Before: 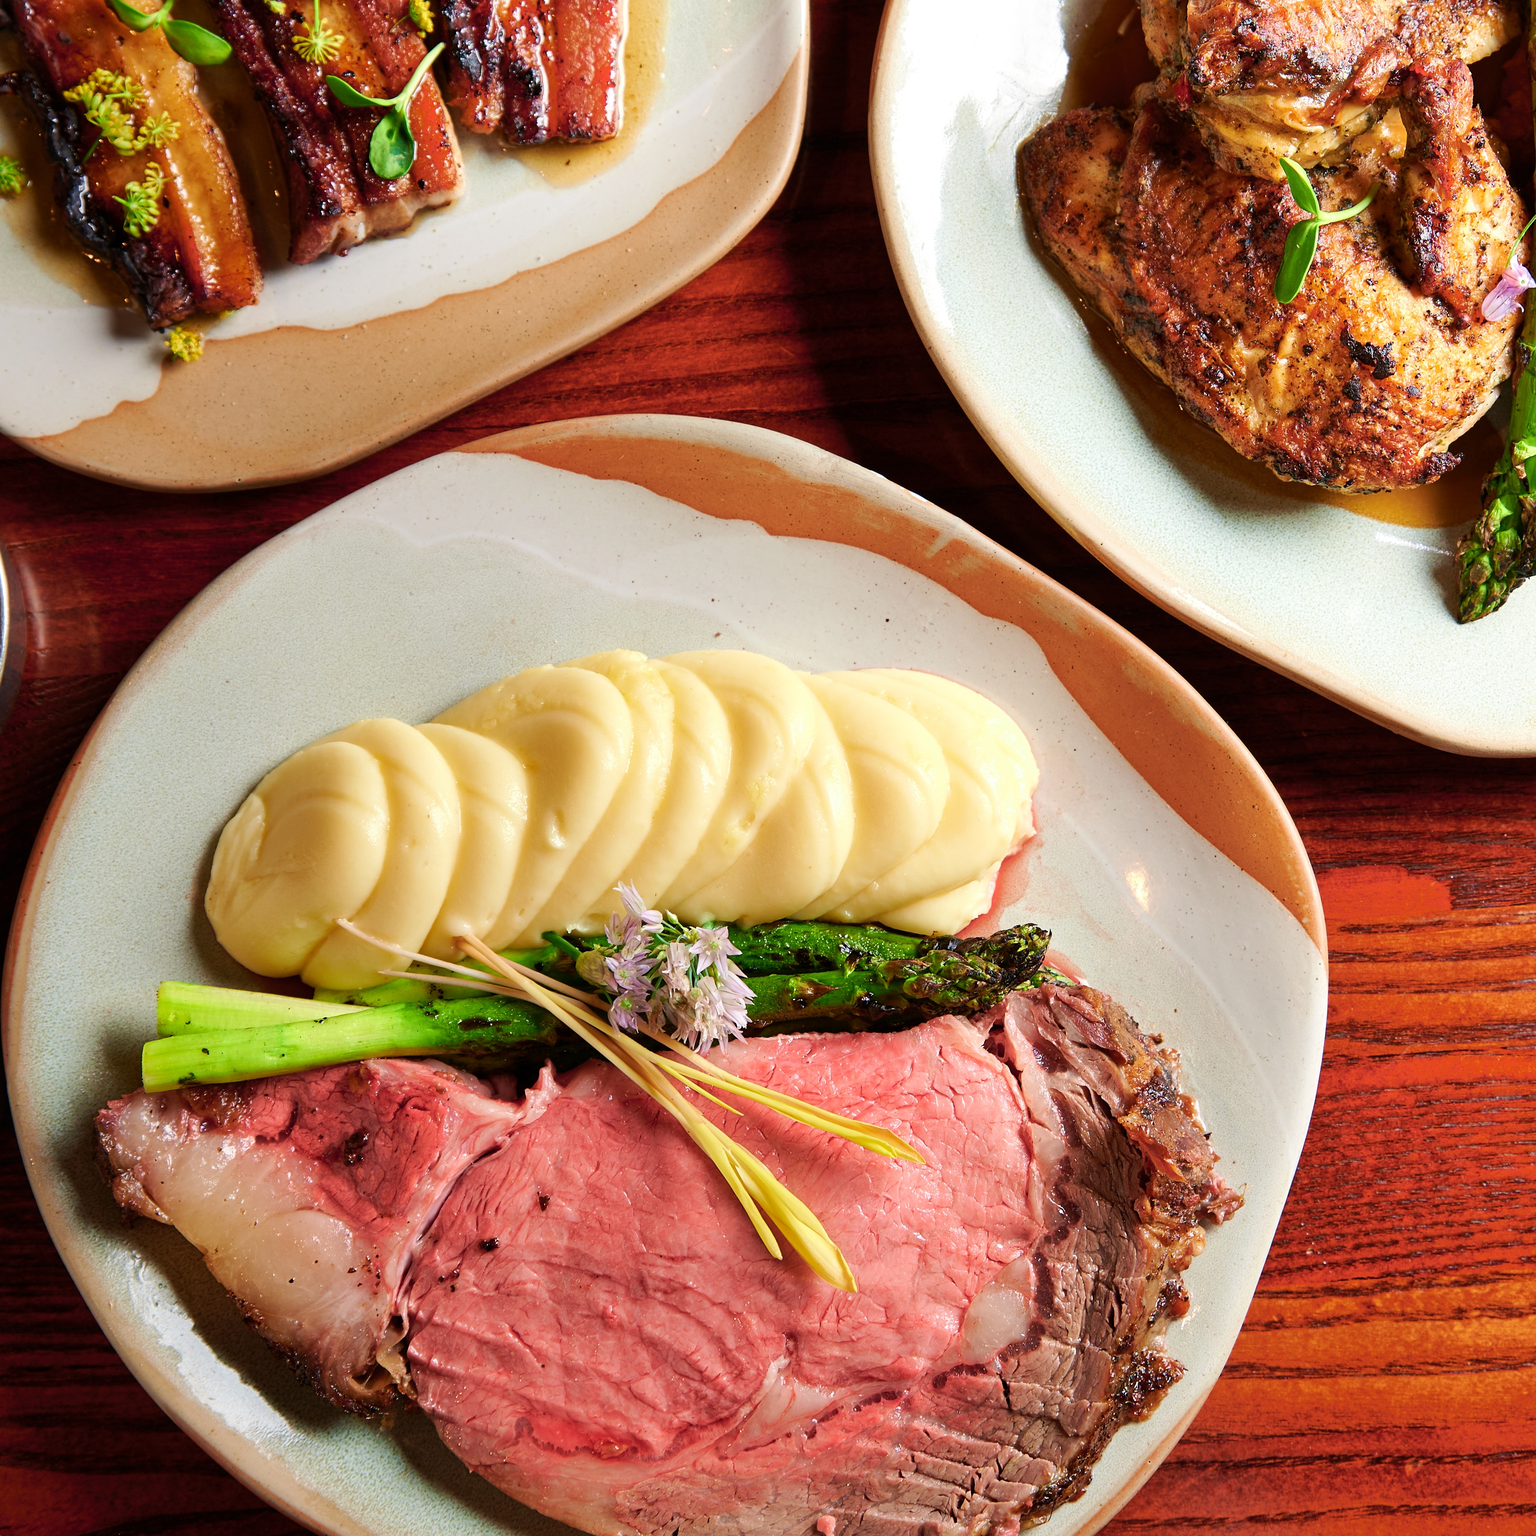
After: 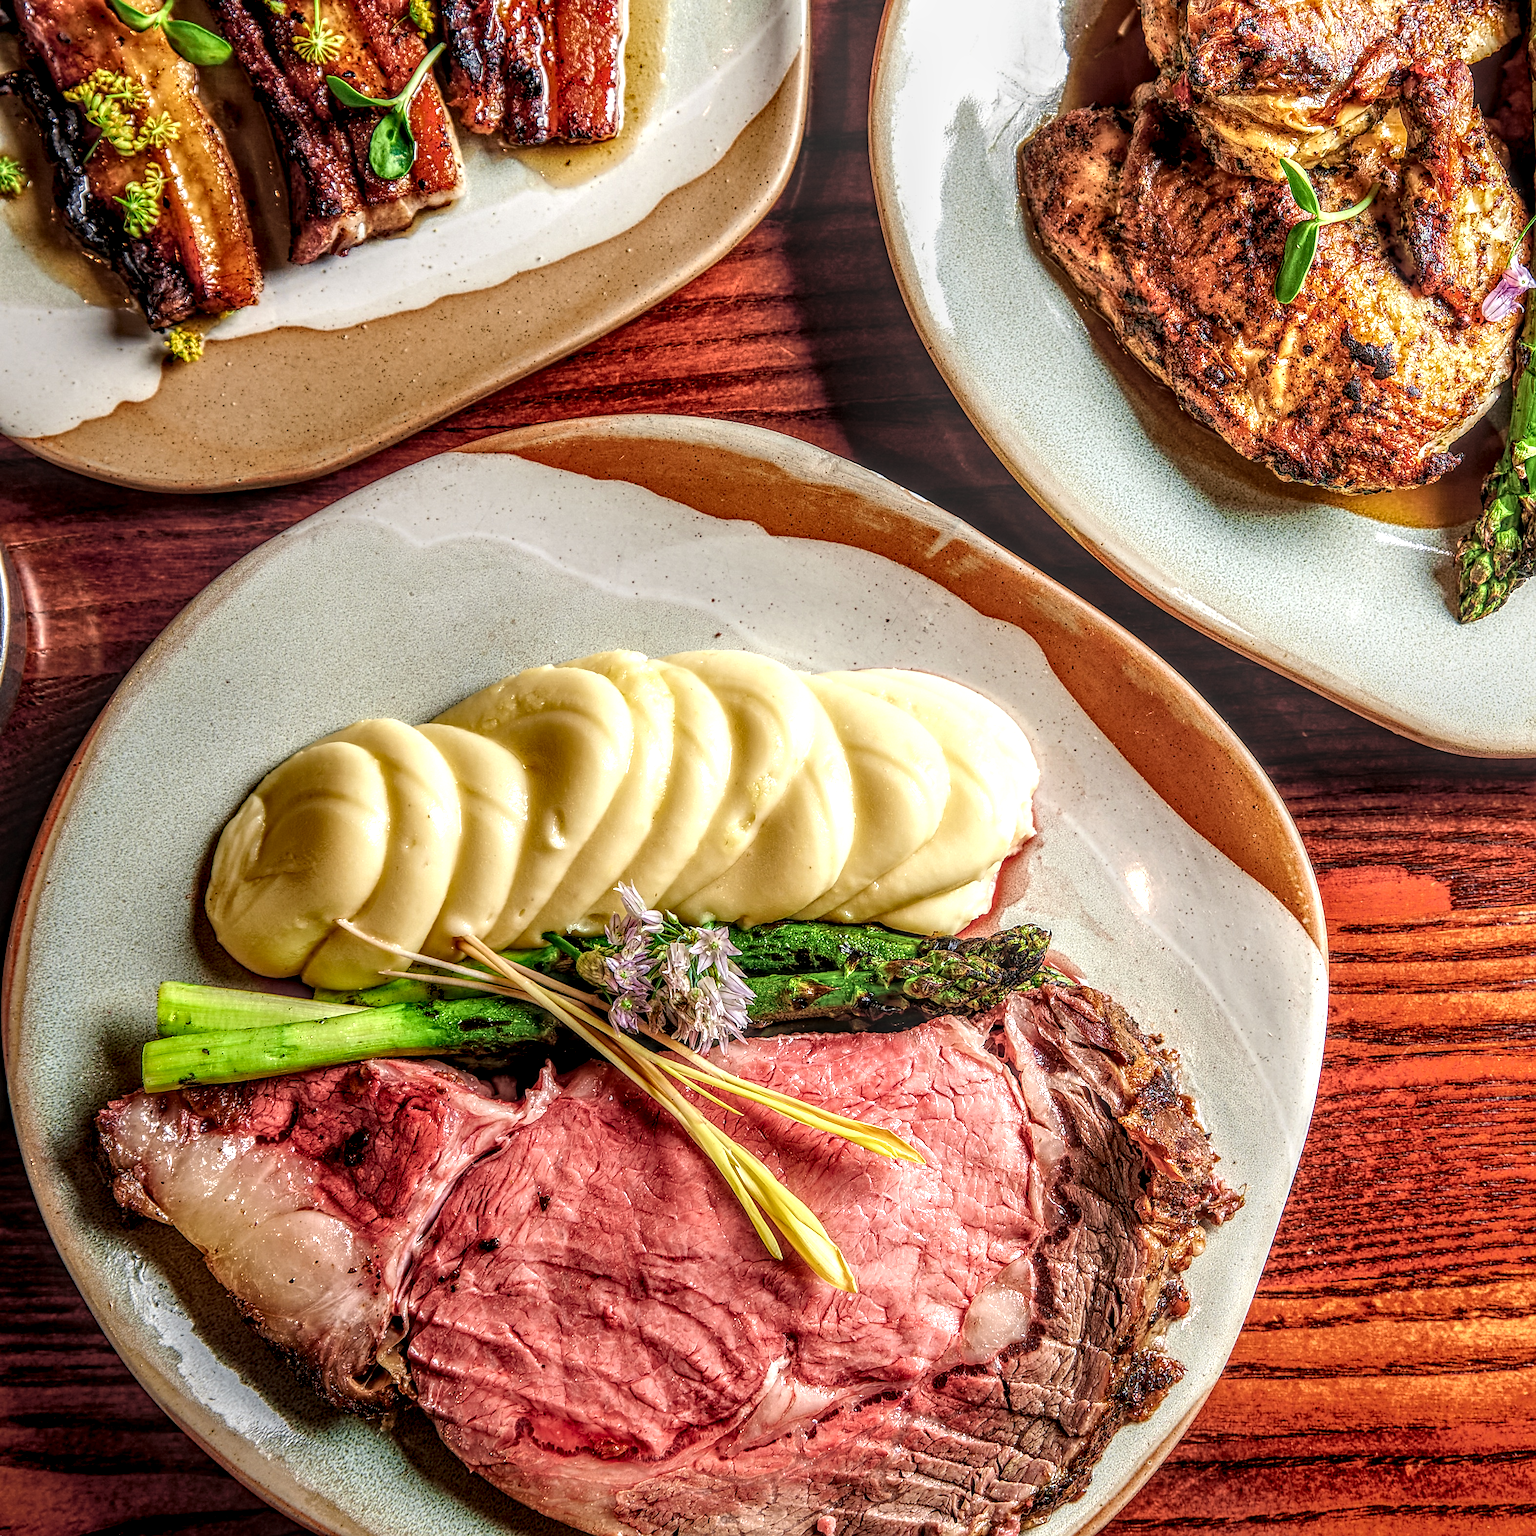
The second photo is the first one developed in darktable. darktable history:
local contrast: highlights 0%, shadows 0%, detail 300%, midtone range 0.3
sharpen: on, module defaults
tone equalizer: on, module defaults
